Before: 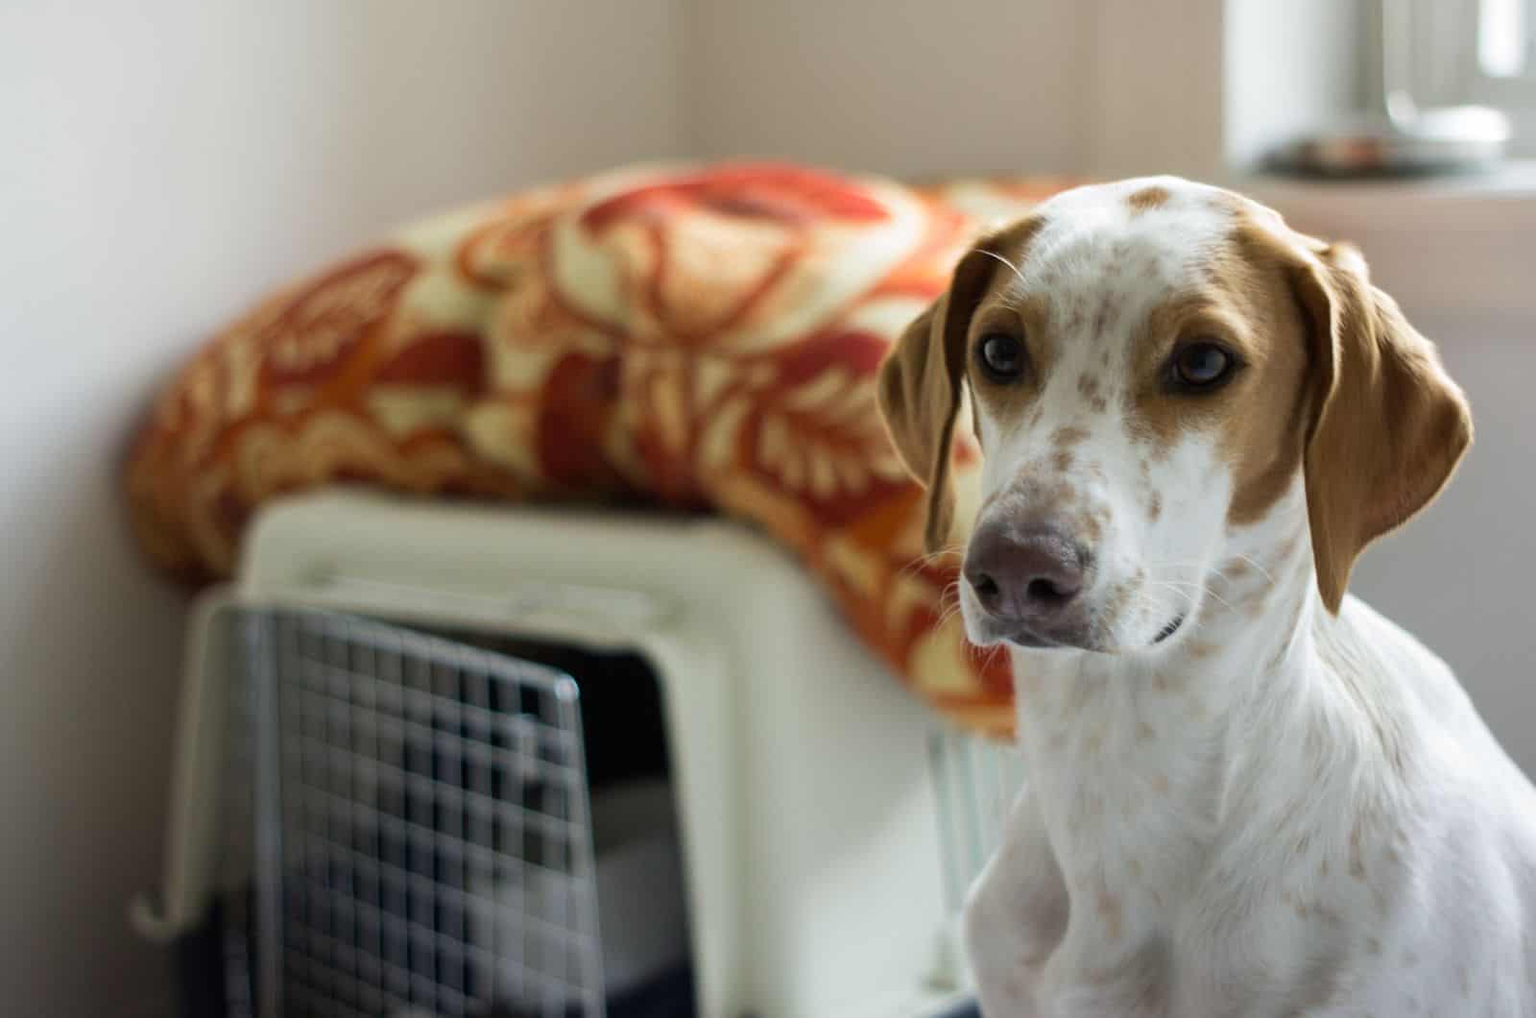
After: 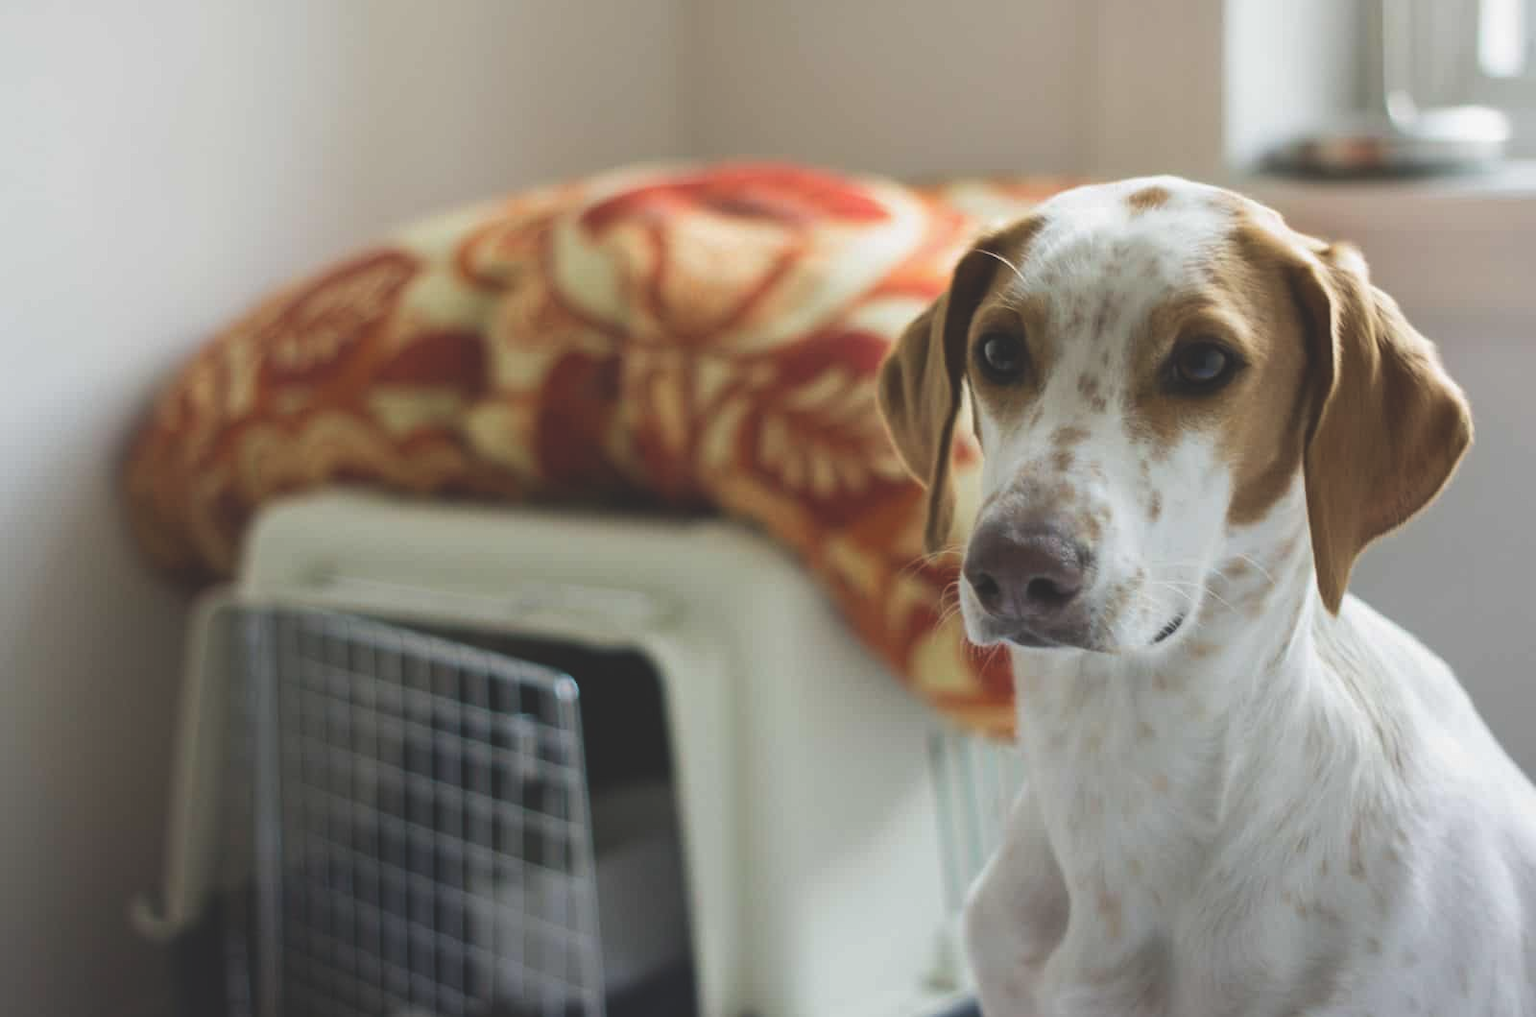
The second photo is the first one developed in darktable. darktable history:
exposure: black level correction -0.024, exposure -0.121 EV, compensate highlight preservation false
